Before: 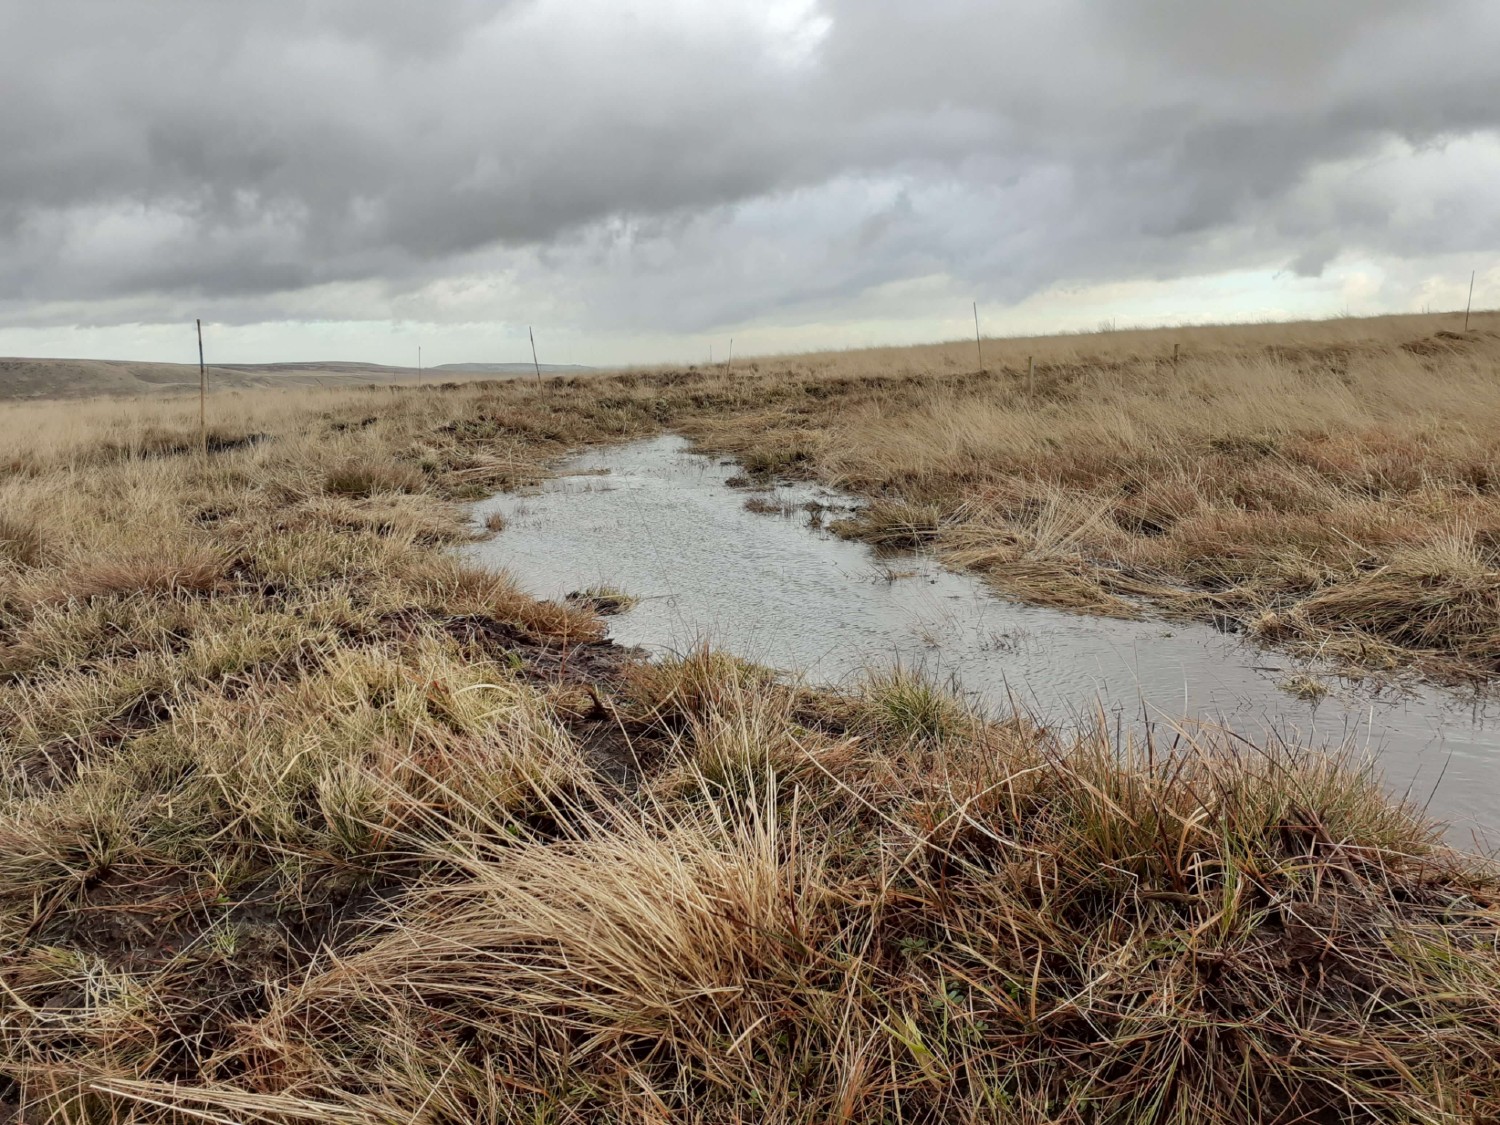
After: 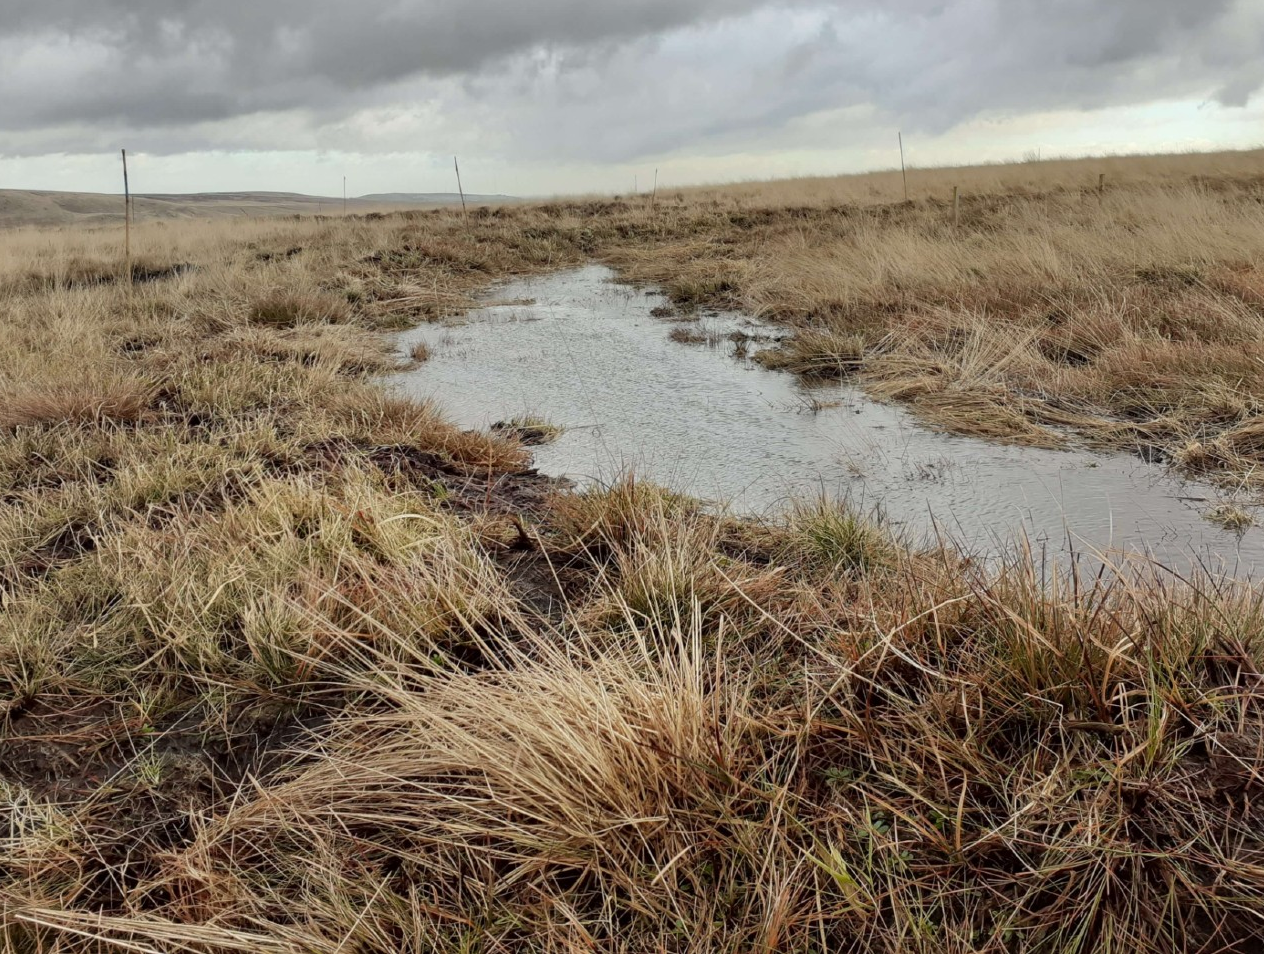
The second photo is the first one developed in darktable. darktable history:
crop and rotate: left 5.026%, top 15.171%, right 10.655%
